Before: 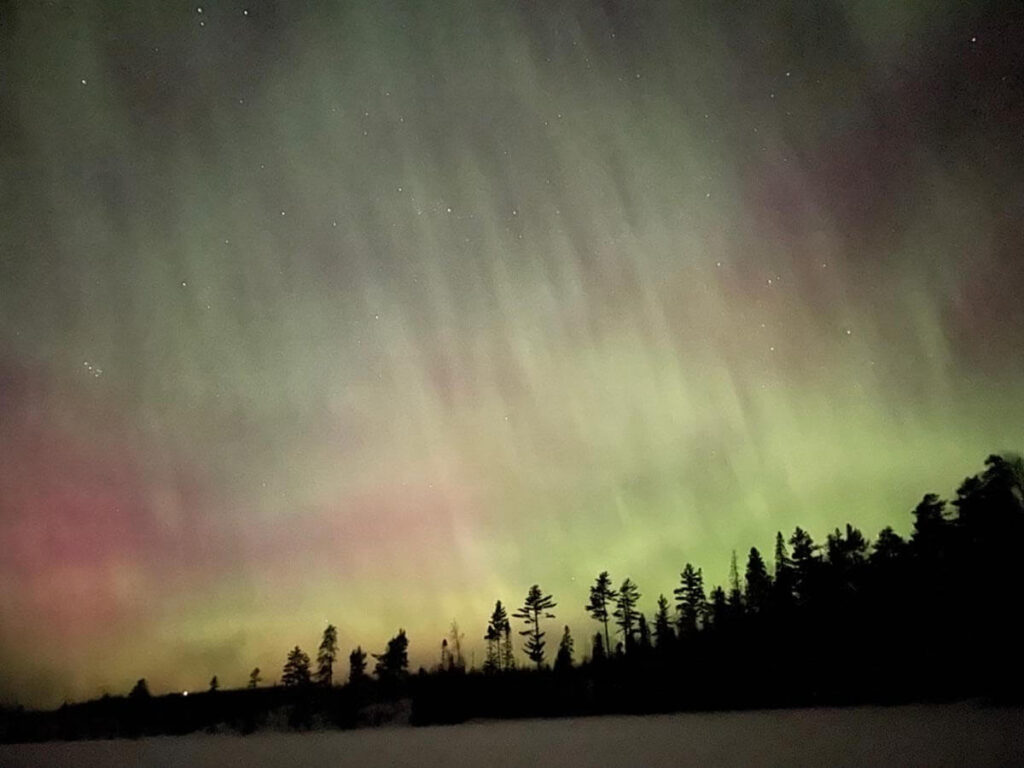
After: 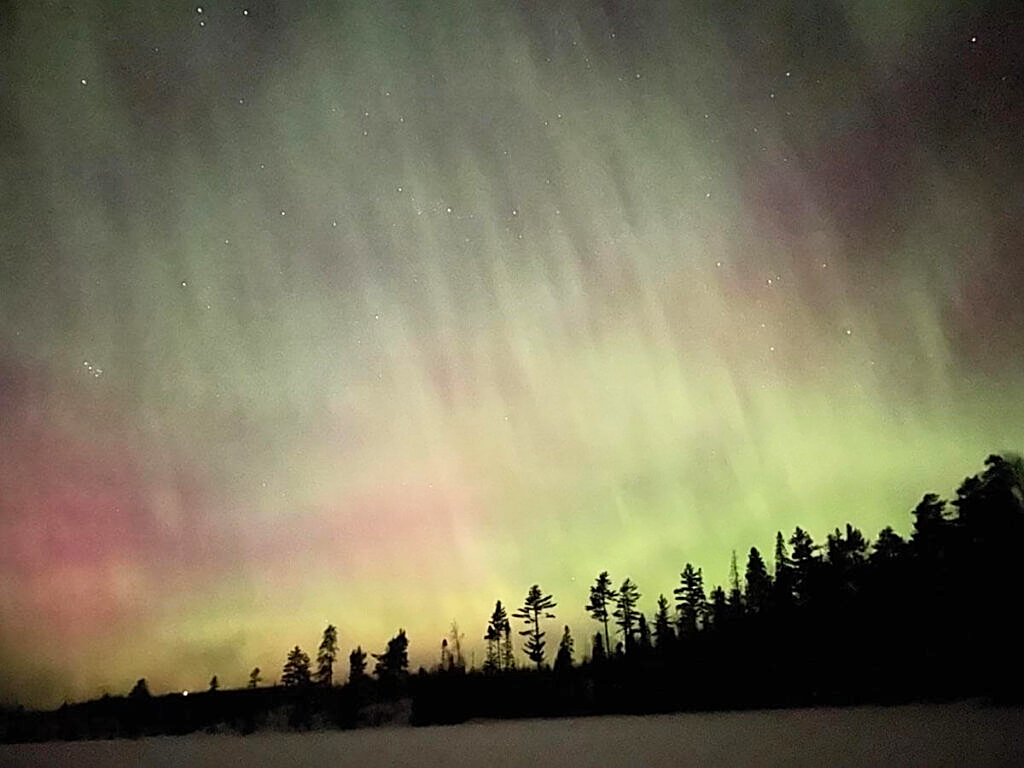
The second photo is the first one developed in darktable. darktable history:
sharpen: on, module defaults
contrast brightness saturation: contrast 0.2, brightness 0.15, saturation 0.14
